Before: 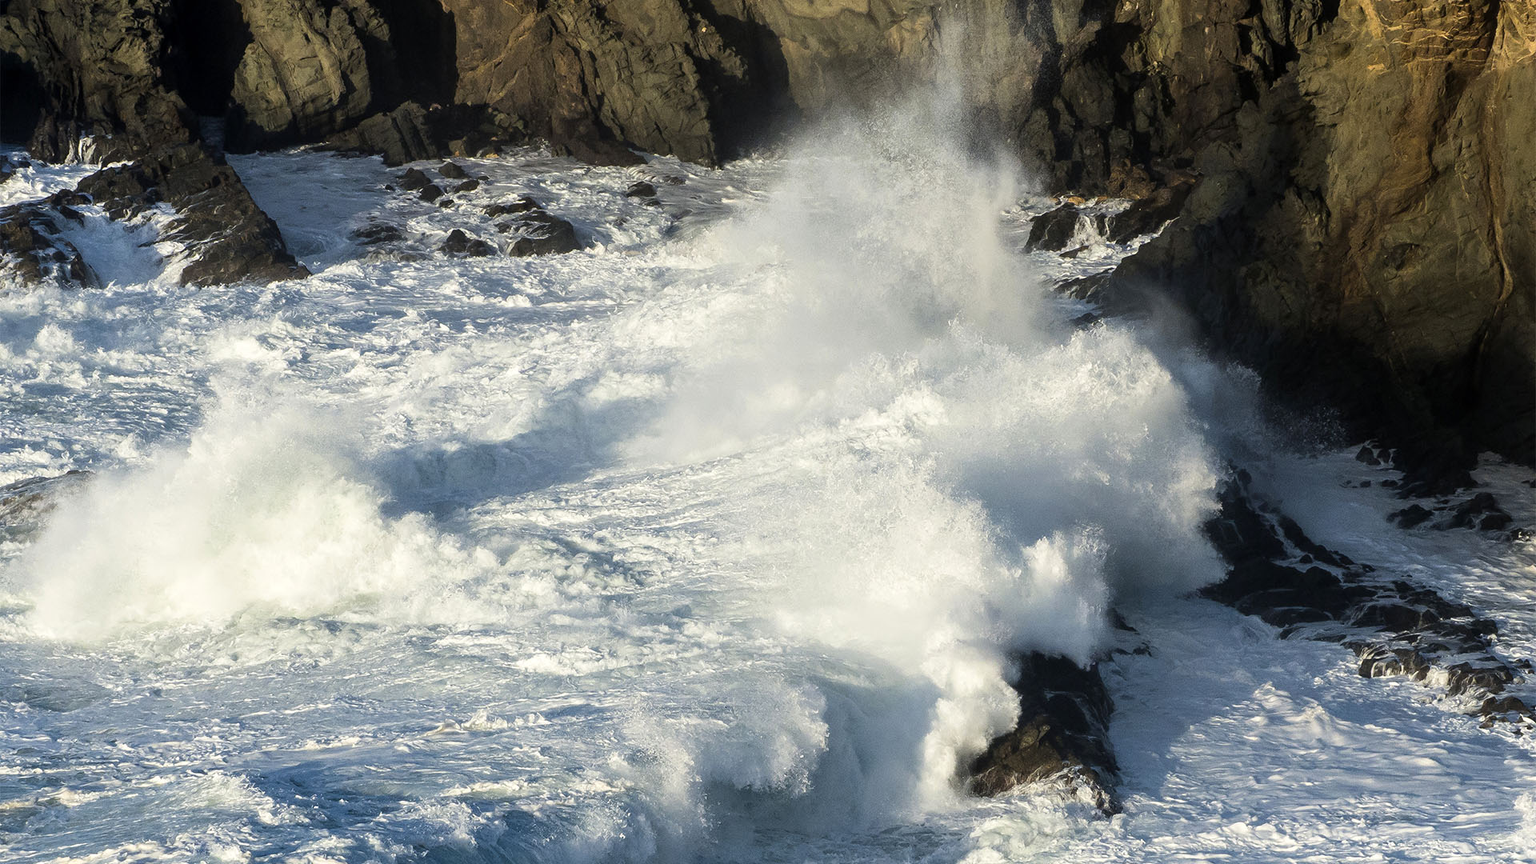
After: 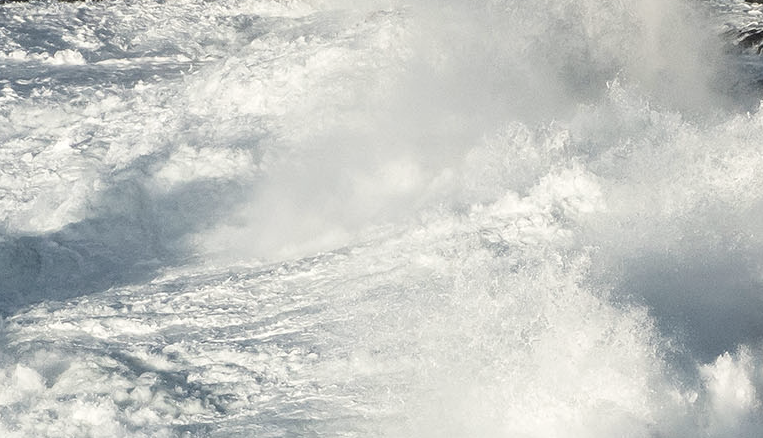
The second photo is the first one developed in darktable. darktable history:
color correction: highlights b* 0.046, saturation 0.555
crop: left 30.178%, top 29.571%, right 30.066%, bottom 29.814%
